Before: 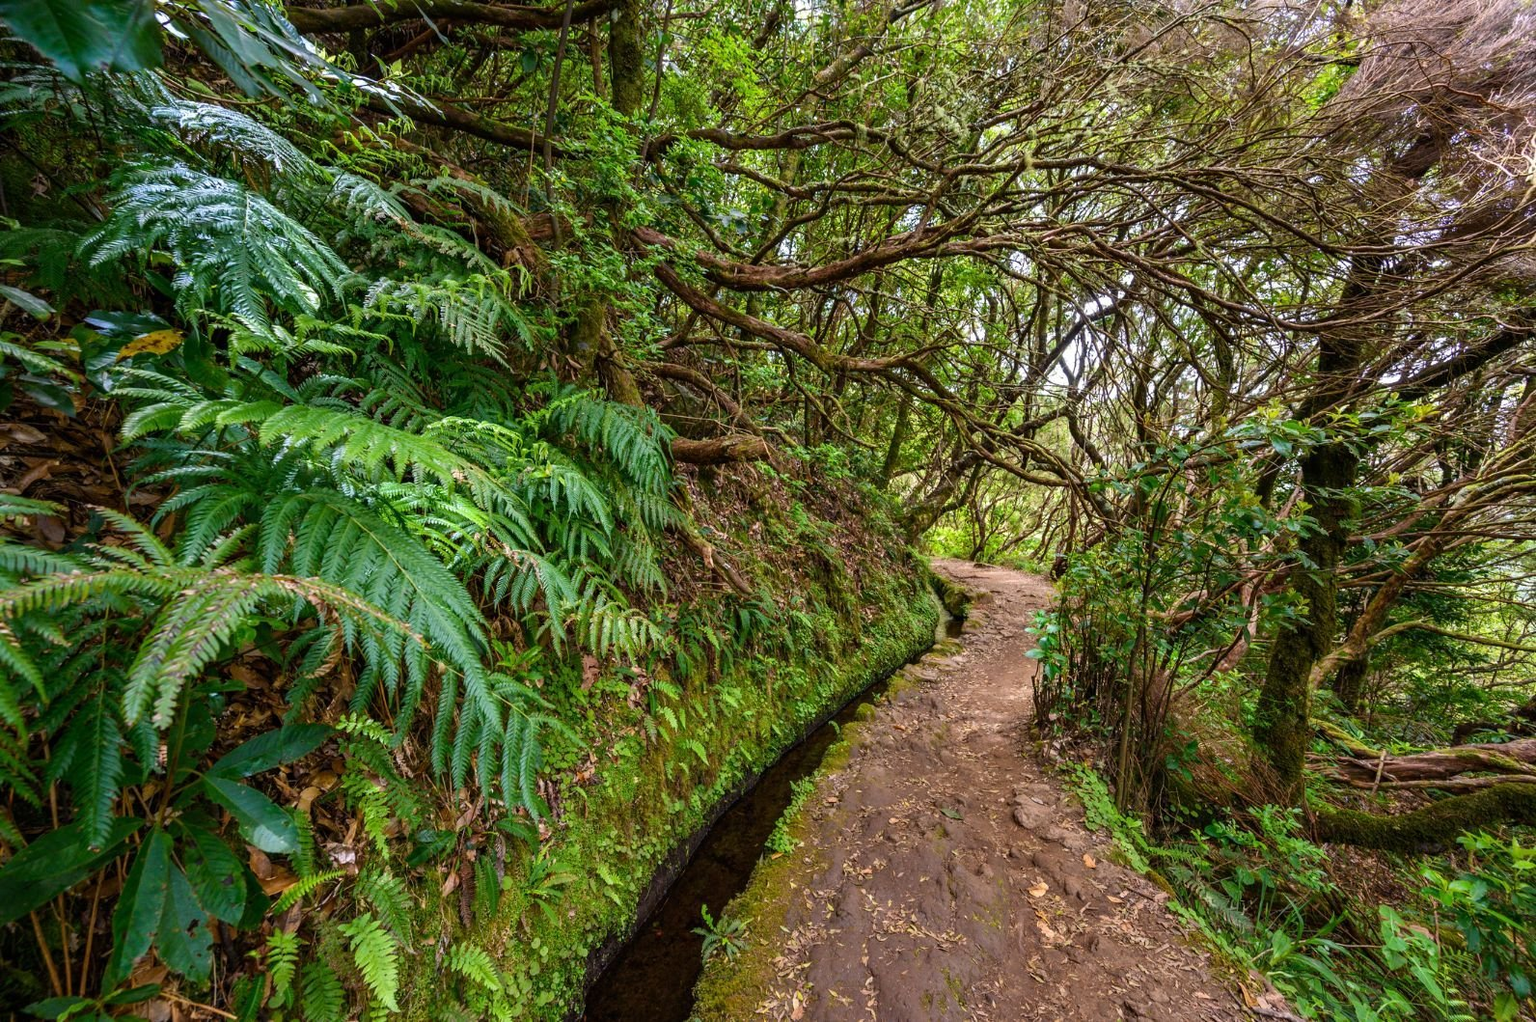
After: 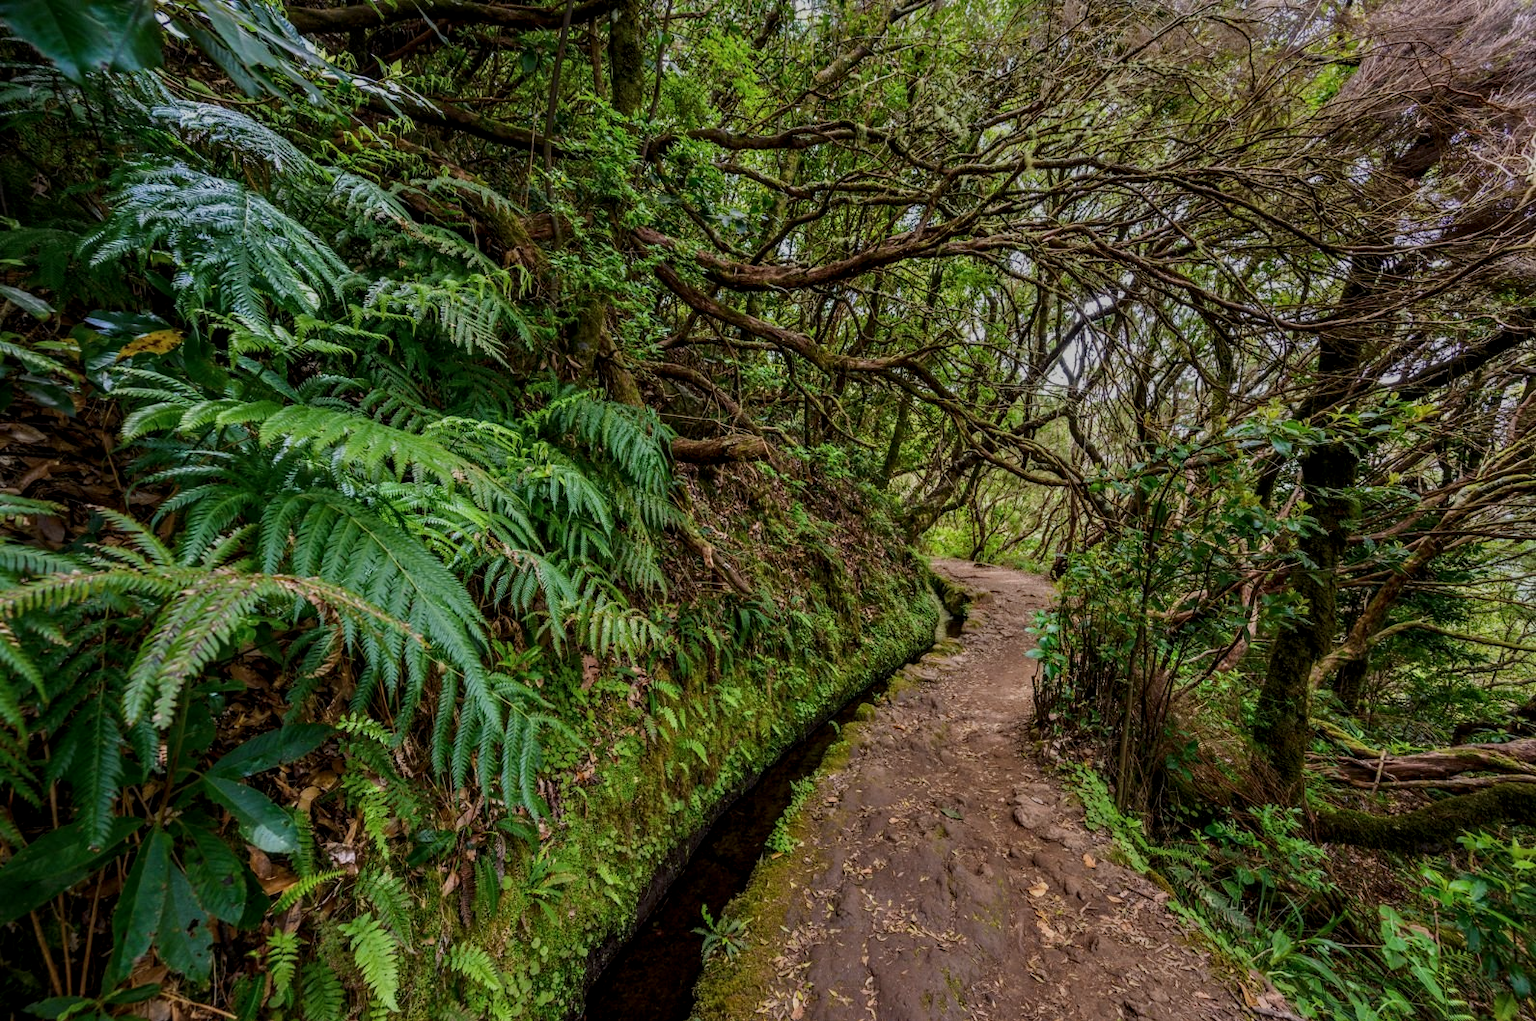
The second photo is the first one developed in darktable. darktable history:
exposure: black level correction 0, exposure 1.1 EV, compensate highlight preservation false
tone equalizer: -8 EV -2 EV, -7 EV -2 EV, -6 EV -2 EV, -5 EV -2 EV, -4 EV -2 EV, -3 EV -2 EV, -2 EV -2 EV, -1 EV -1.63 EV, +0 EV -2 EV
local contrast: on, module defaults
